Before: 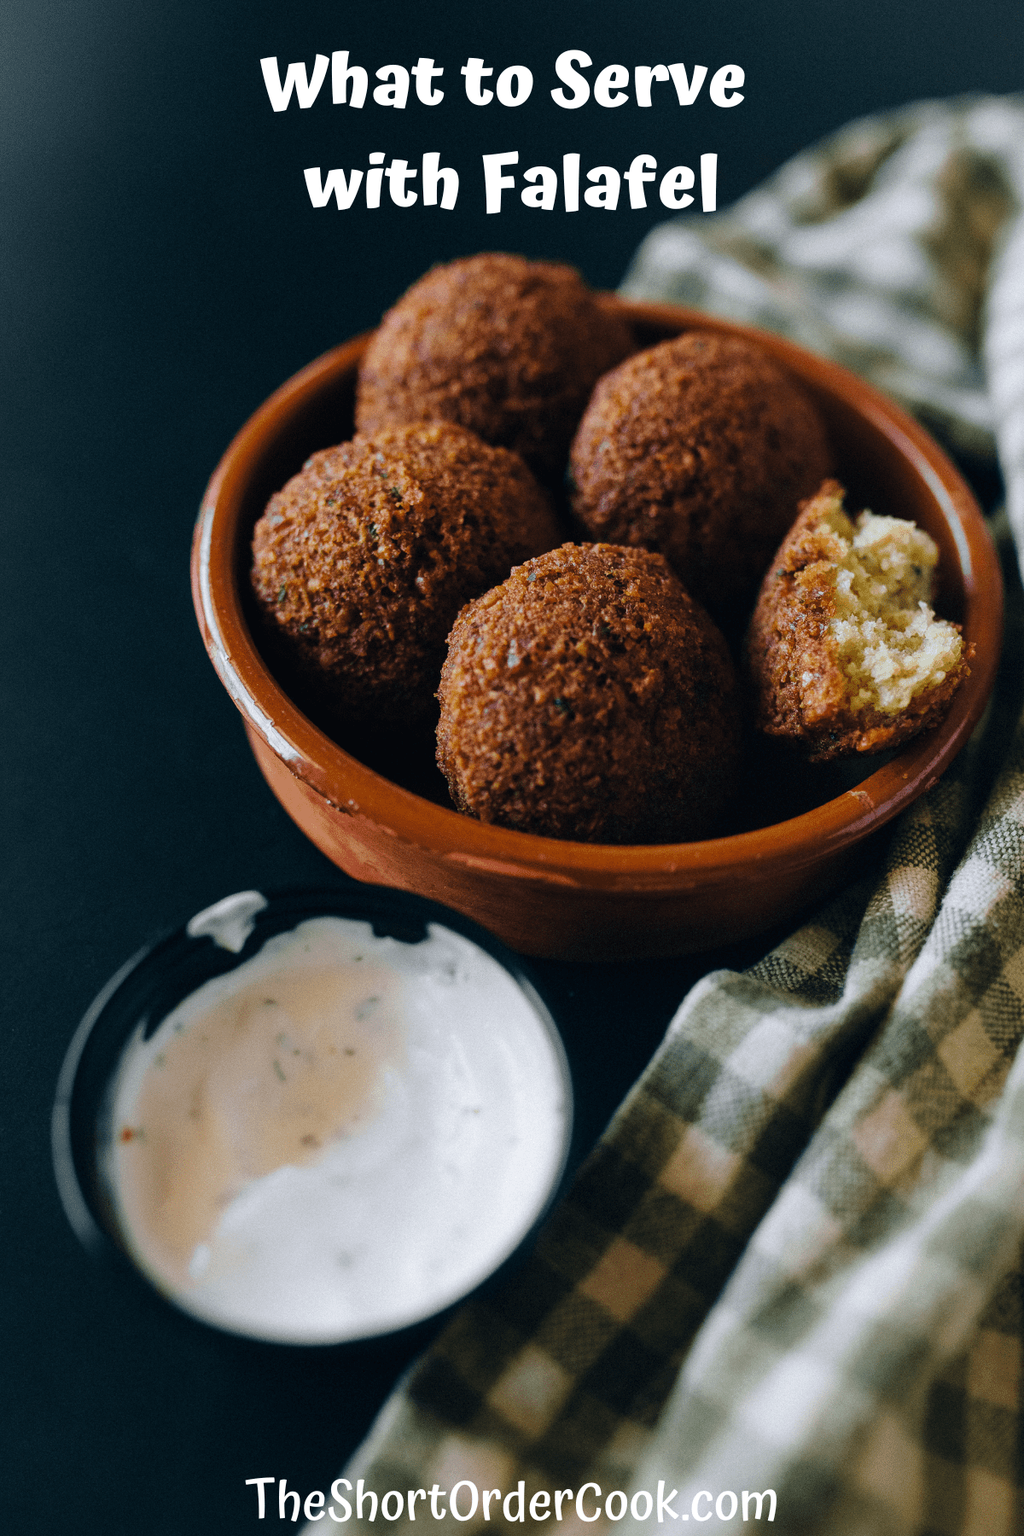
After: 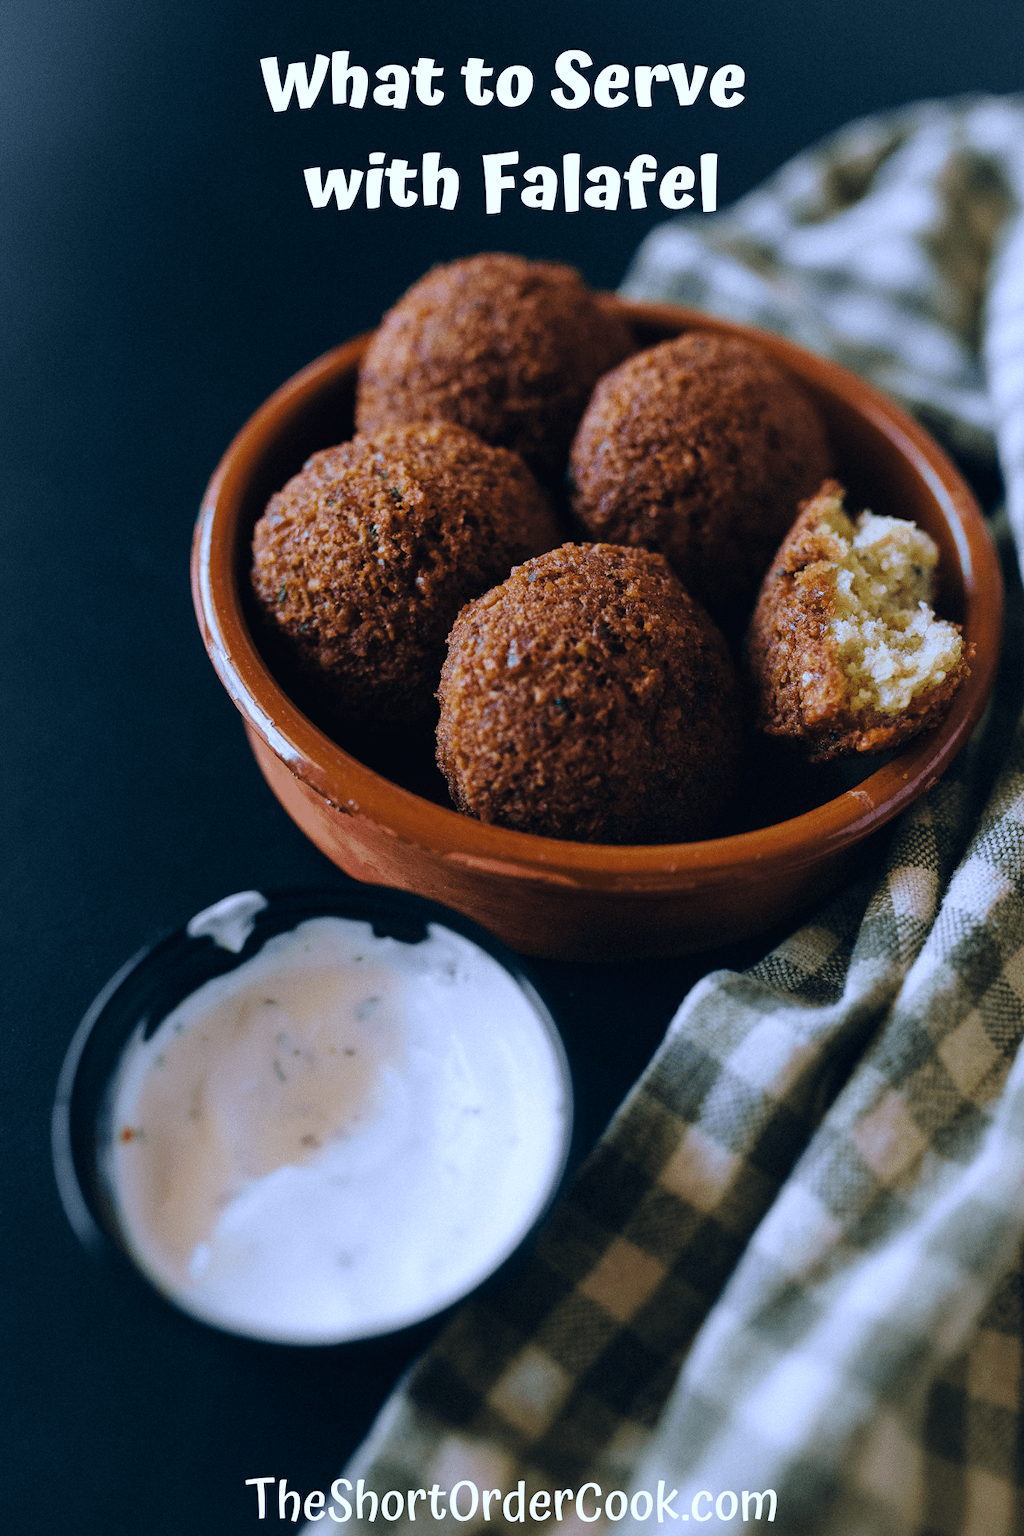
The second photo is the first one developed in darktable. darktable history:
white balance: red 1.004, blue 1.096
color calibration: illuminant custom, x 0.368, y 0.373, temperature 4330.32 K
